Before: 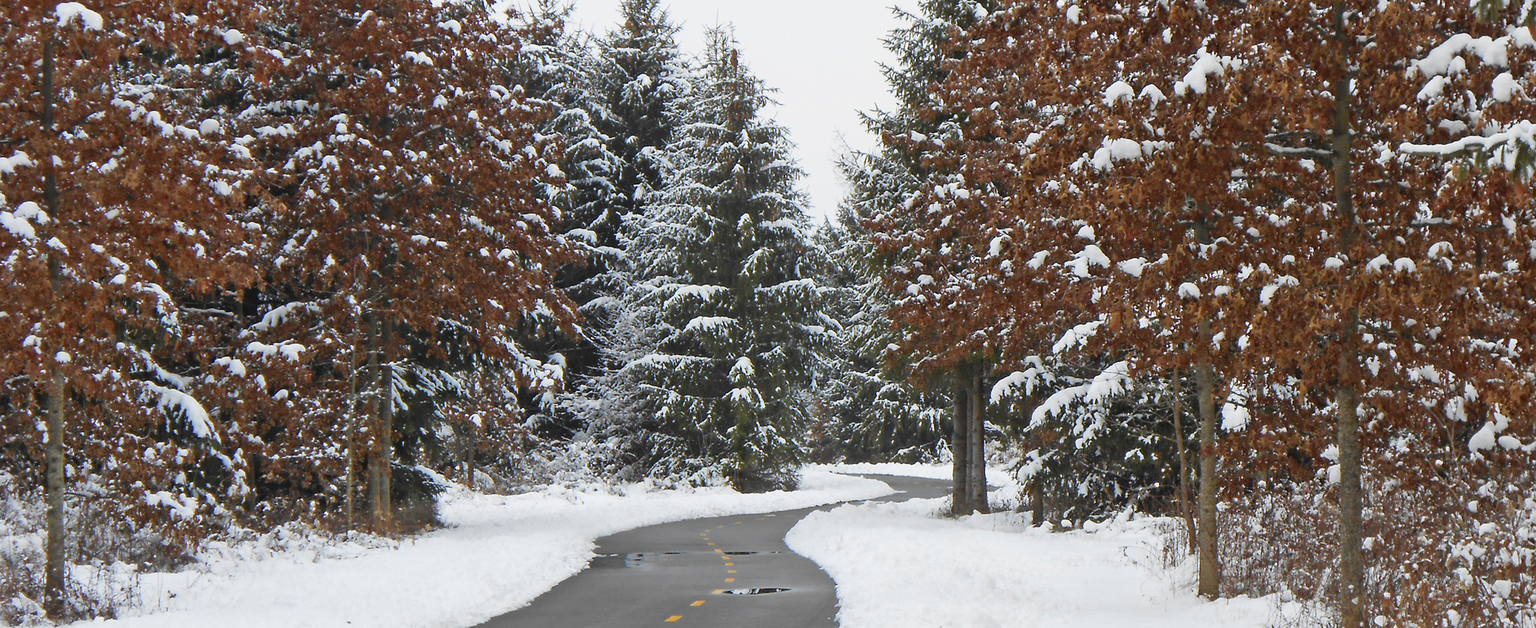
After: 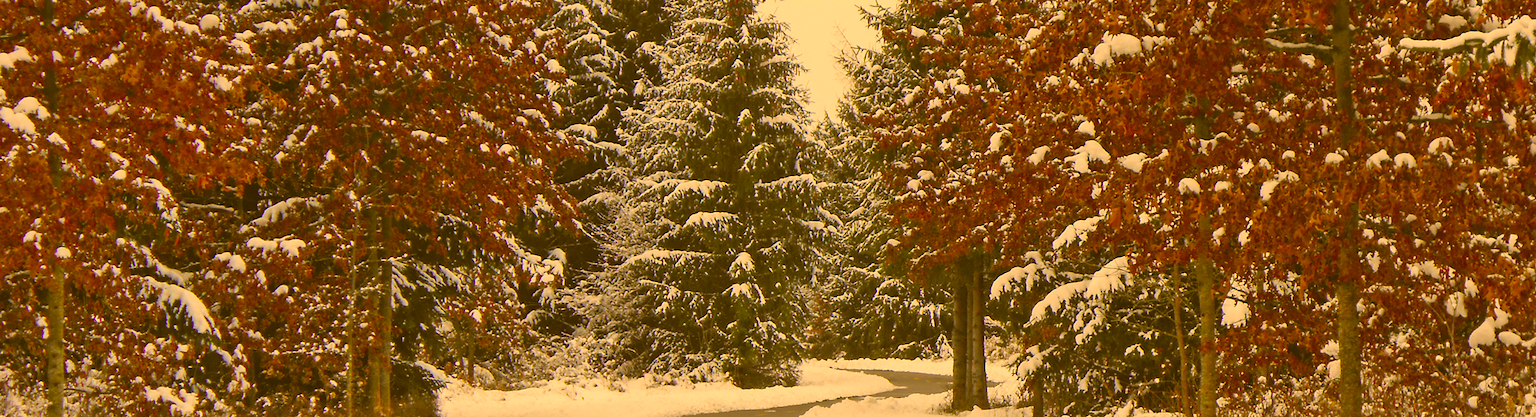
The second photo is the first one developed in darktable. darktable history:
crop: top 16.727%, bottom 16.727%
color correction: highlights a* 10.44, highlights b* 30.04, shadows a* 2.73, shadows b* 17.51, saturation 1.72
local contrast: highlights 100%, shadows 100%, detail 120%, midtone range 0.2
exposure: black level correction -0.015, exposure -0.125 EV, compensate highlight preservation false
